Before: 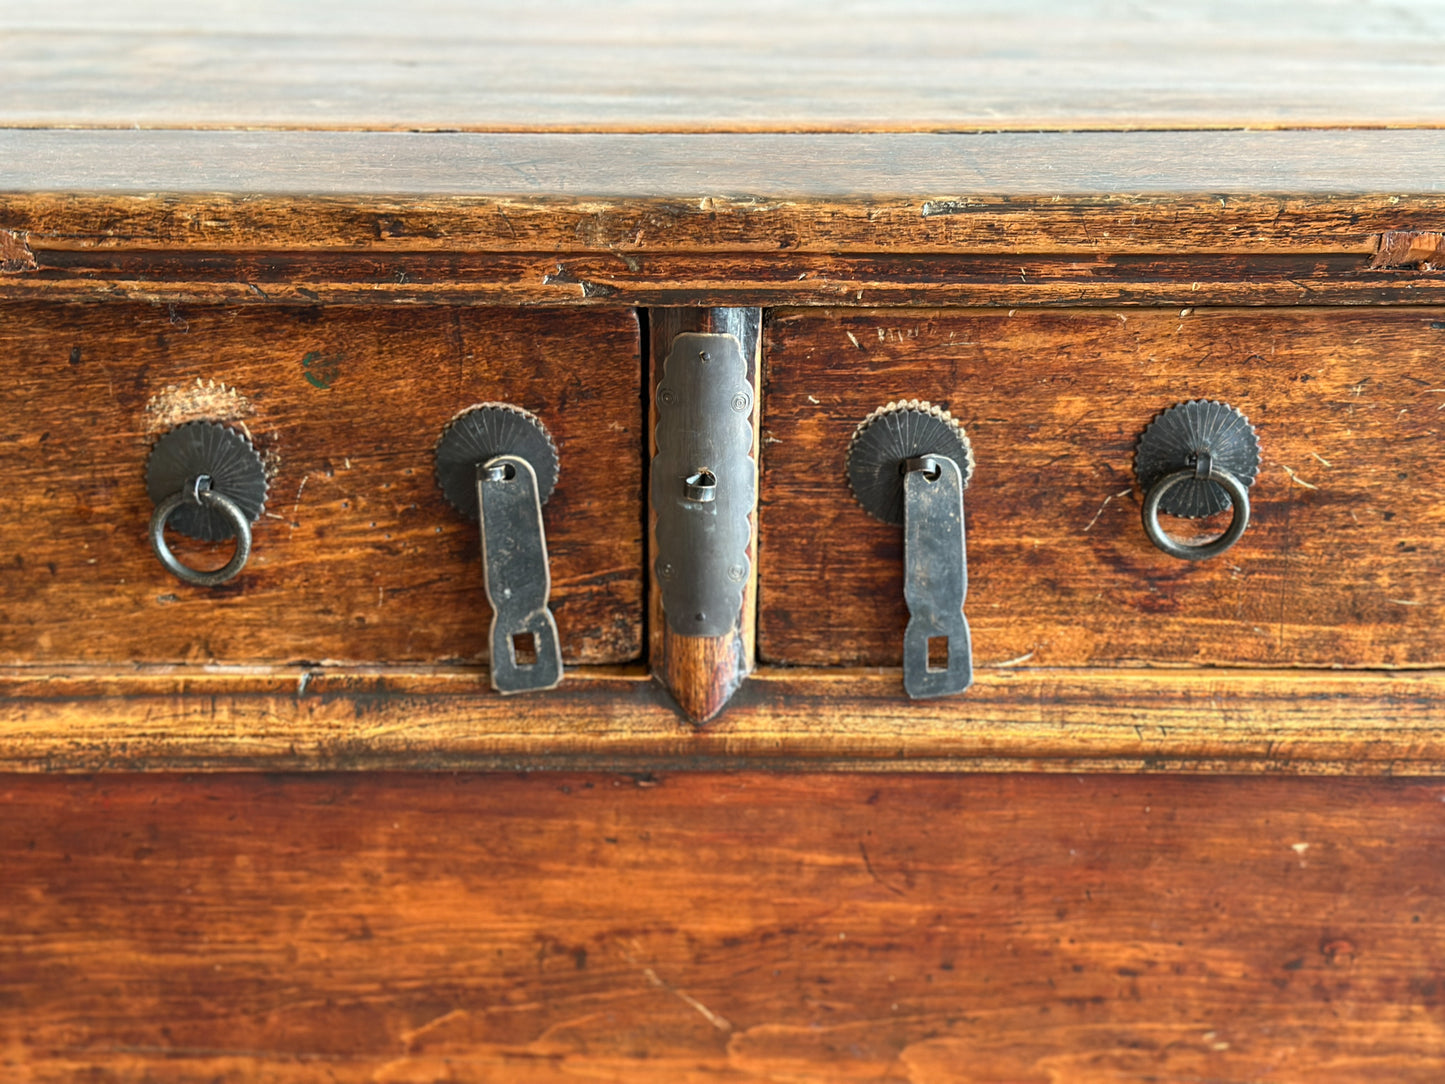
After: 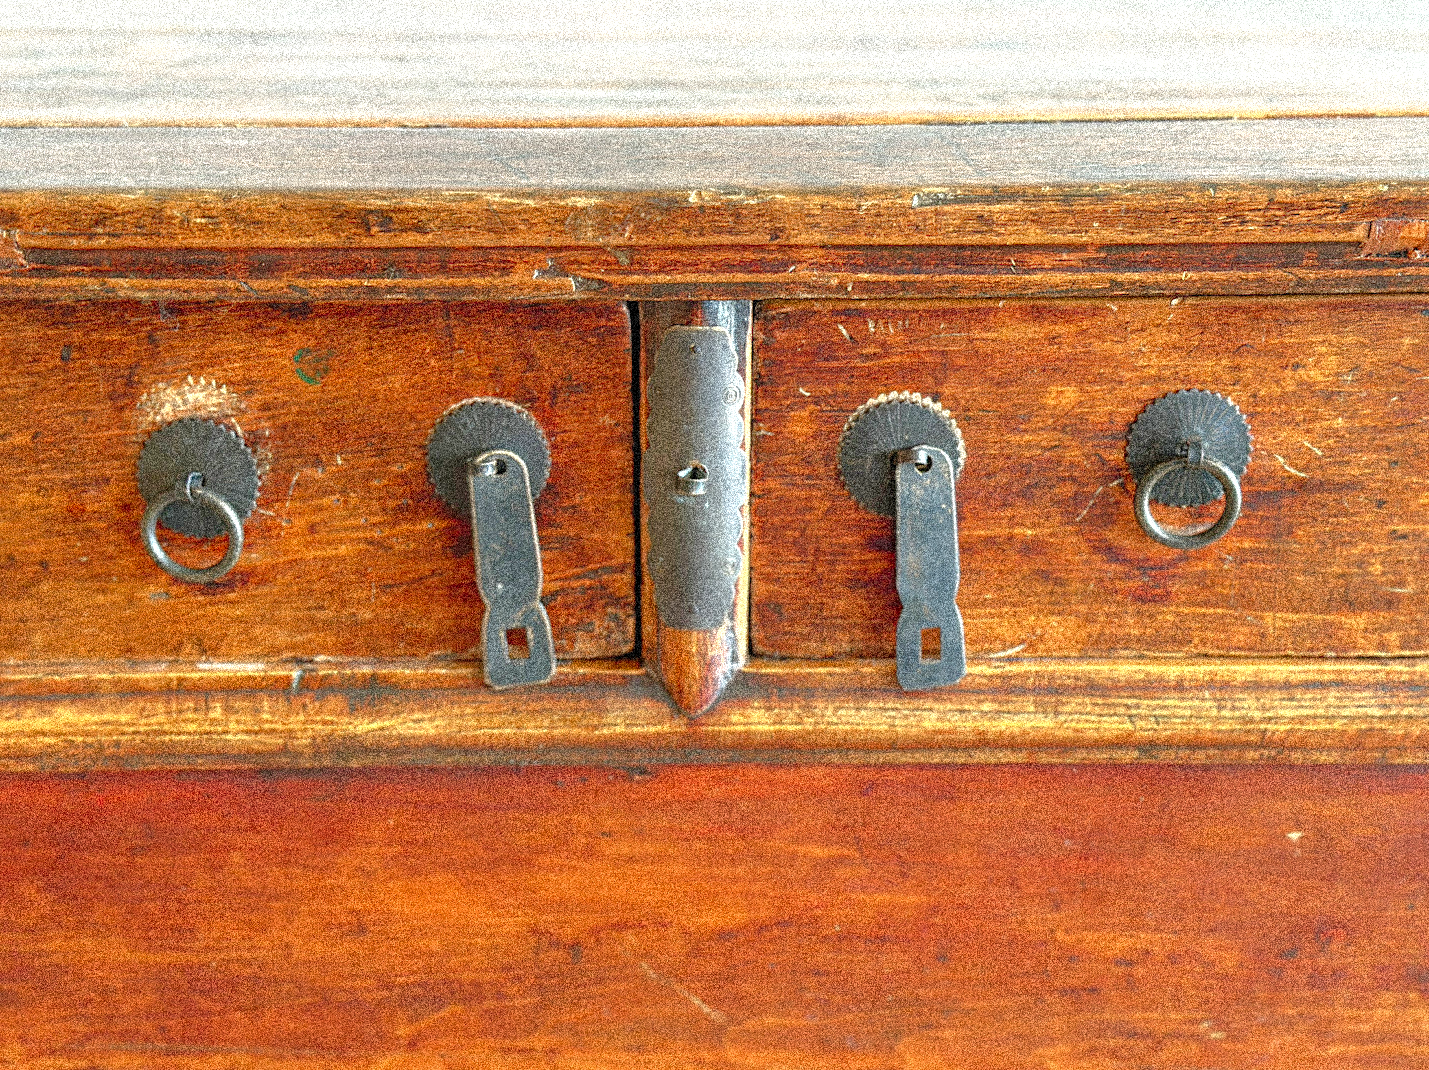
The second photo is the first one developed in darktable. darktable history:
rotate and perspective: rotation -0.45°, automatic cropping original format, crop left 0.008, crop right 0.992, crop top 0.012, crop bottom 0.988
levels: levels [0.008, 0.318, 0.836]
base curve: curves: ch0 [(0, 0) (0.564, 0.291) (0.802, 0.731) (1, 1)]
grain: coarseness 3.75 ISO, strength 100%, mid-tones bias 0%
